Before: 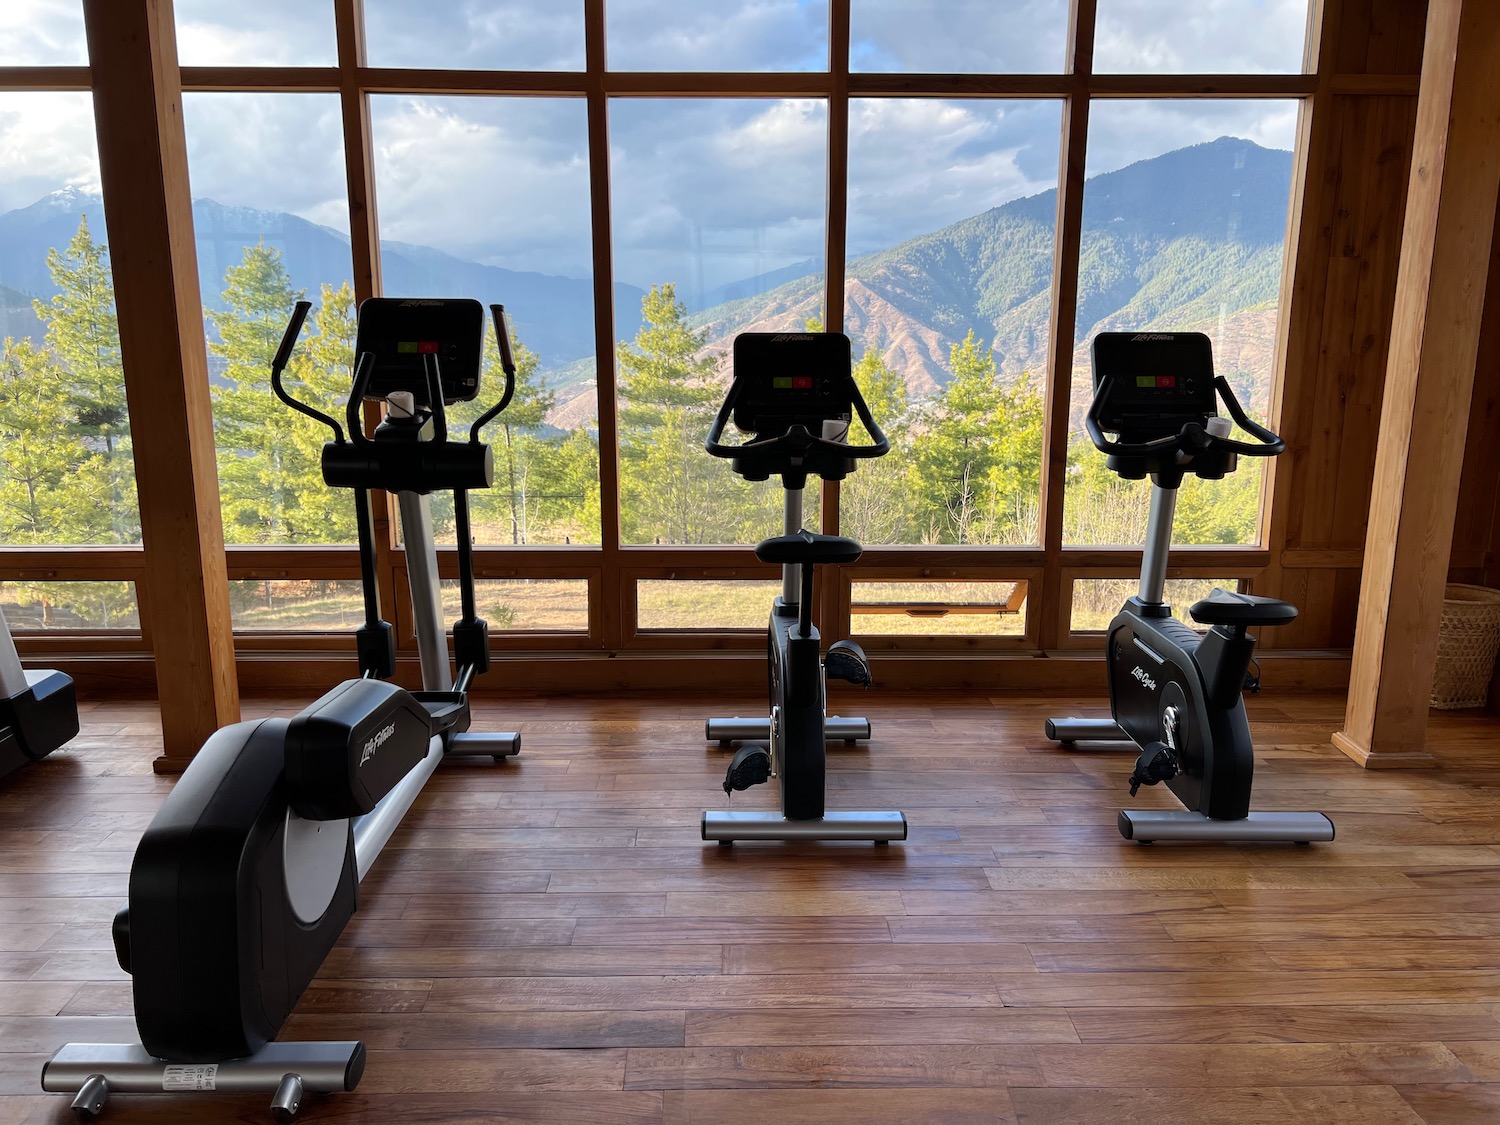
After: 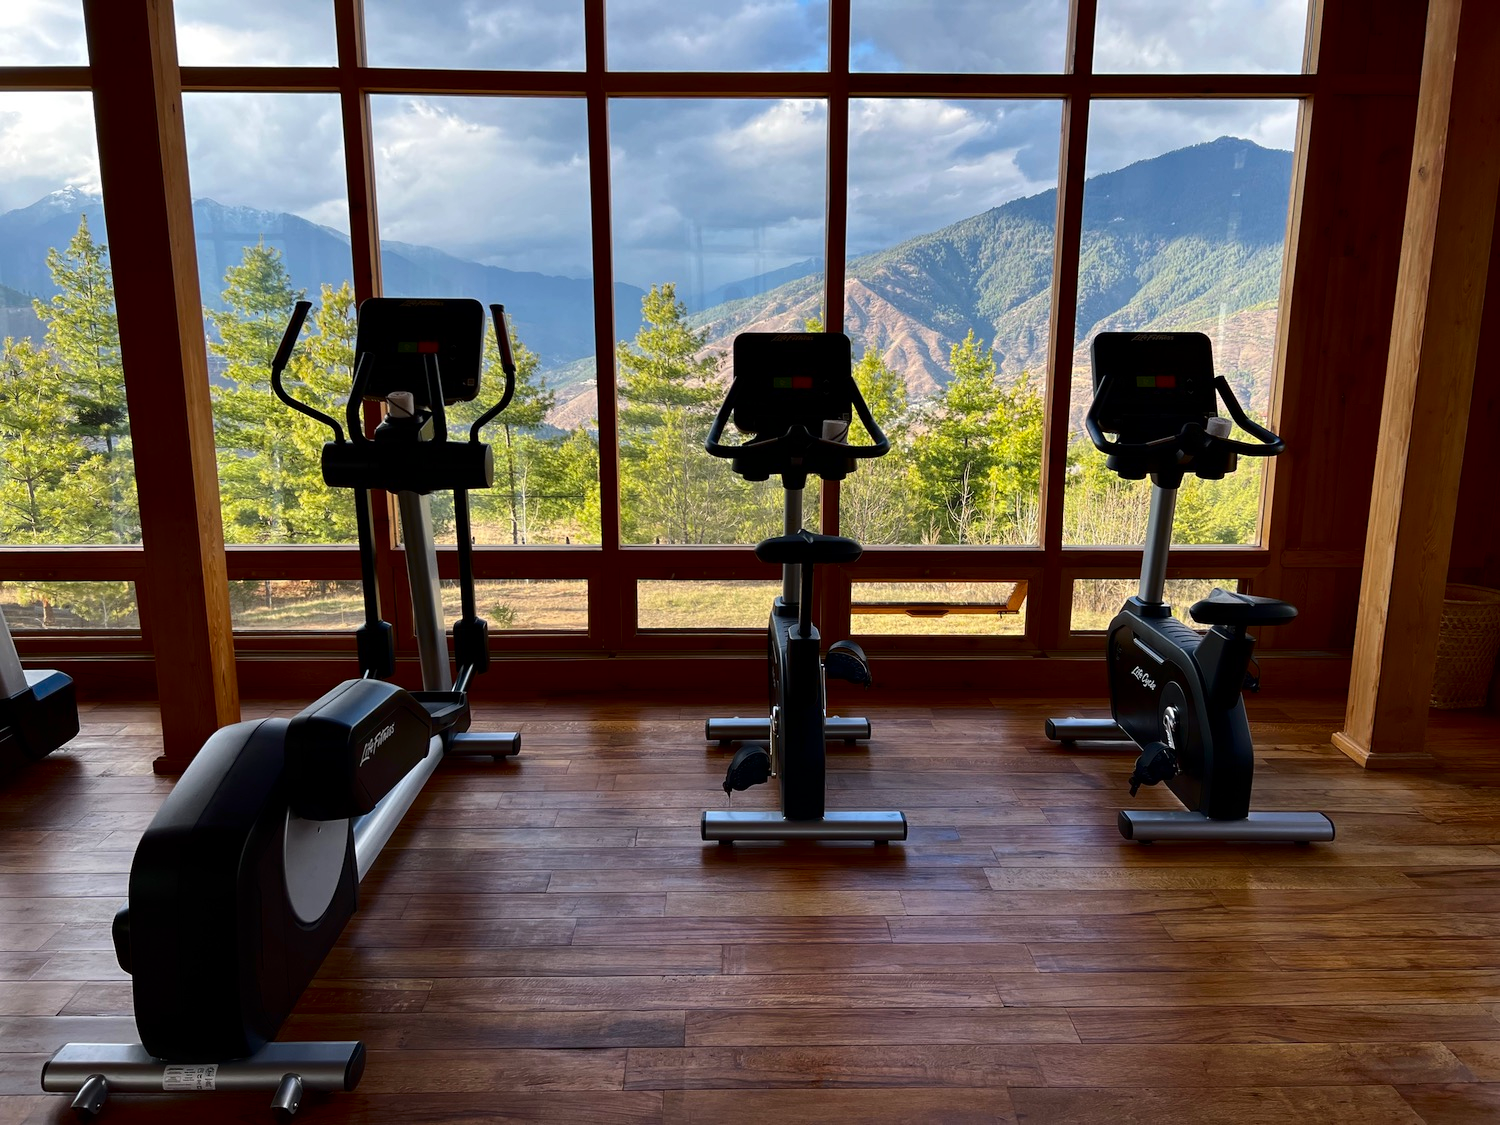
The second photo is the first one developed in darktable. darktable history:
contrast brightness saturation: contrast 0.127, brightness -0.233, saturation 0.144
